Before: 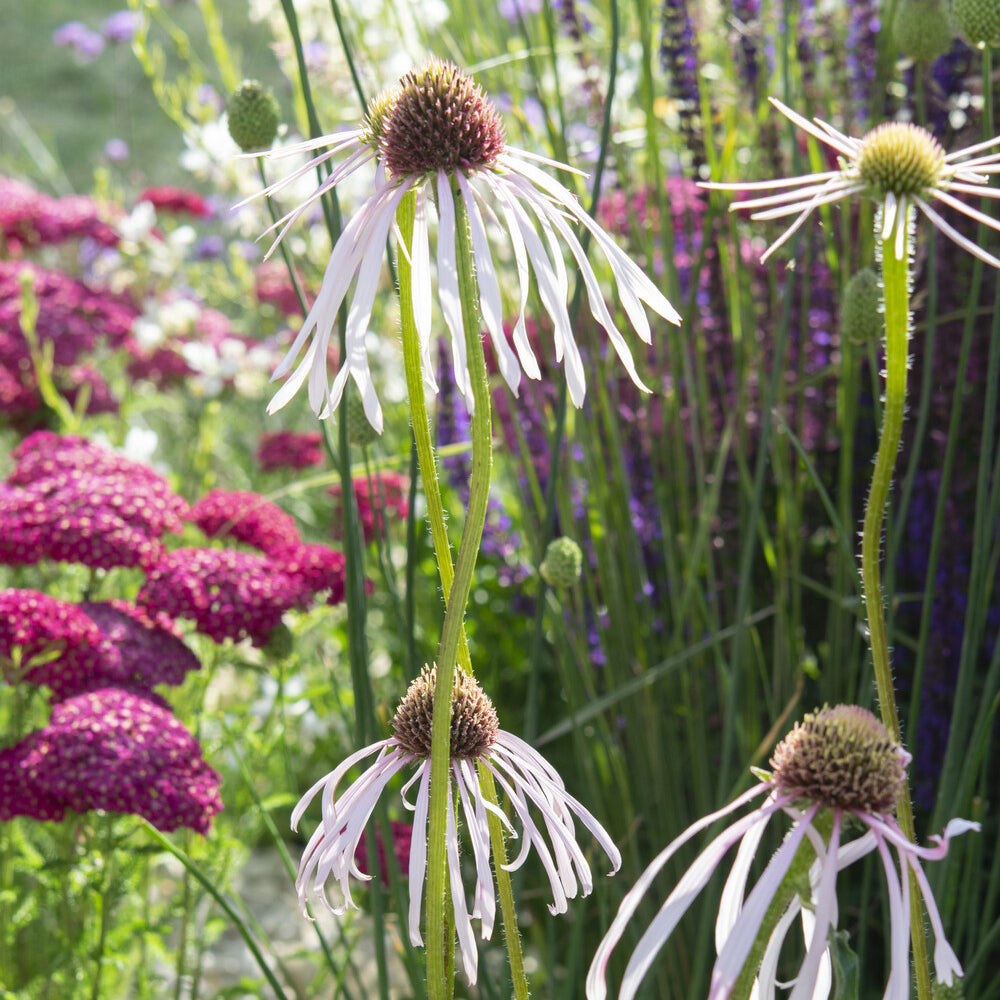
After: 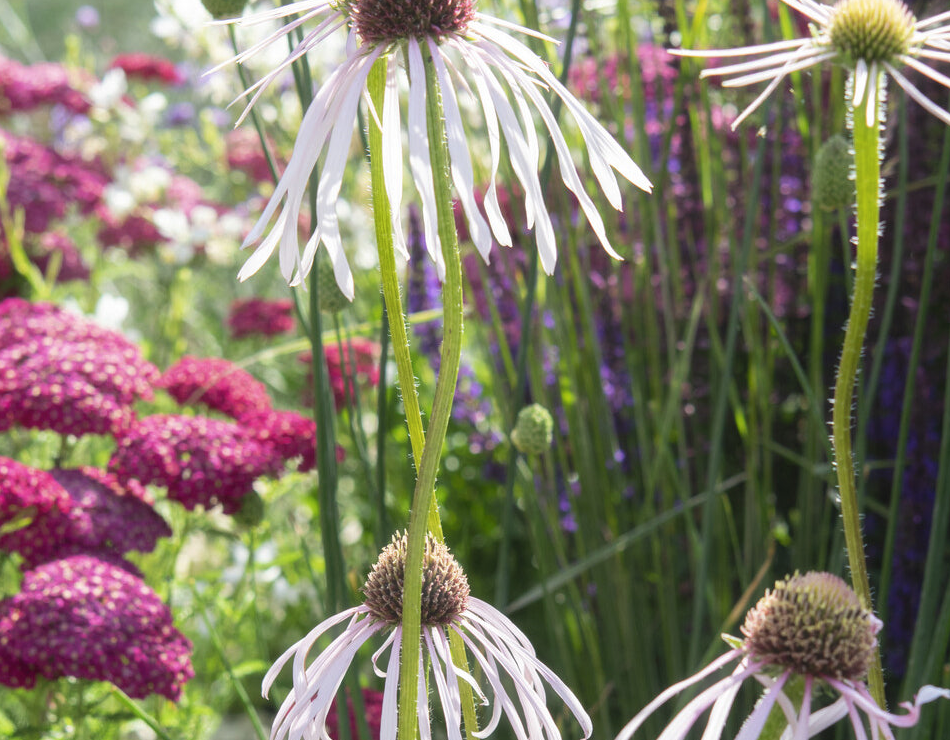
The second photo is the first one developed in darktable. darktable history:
haze removal: strength -0.1, adaptive false
crop and rotate: left 2.991%, top 13.302%, right 1.981%, bottom 12.636%
